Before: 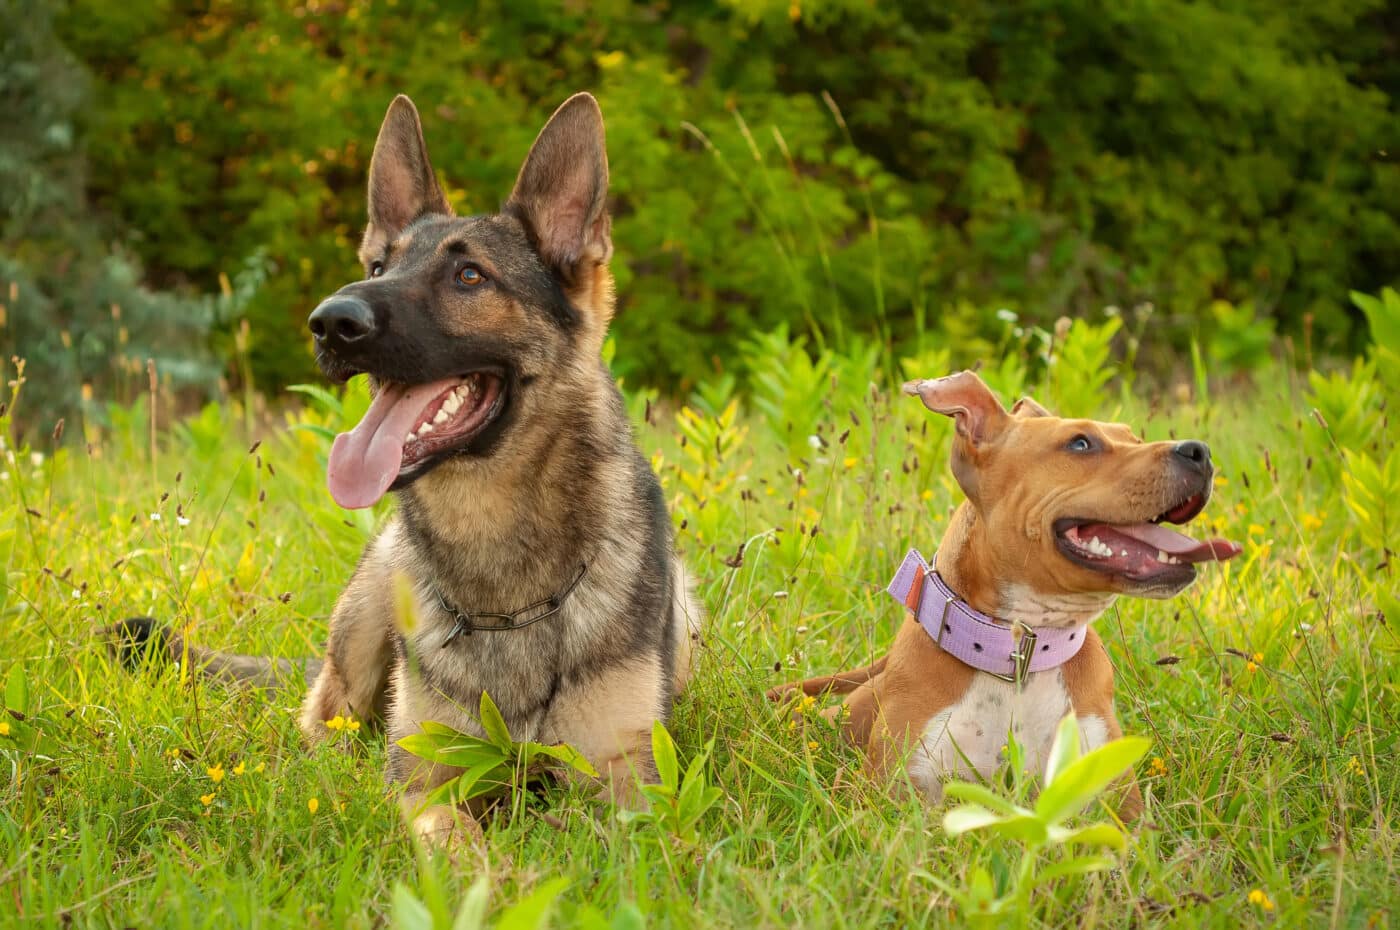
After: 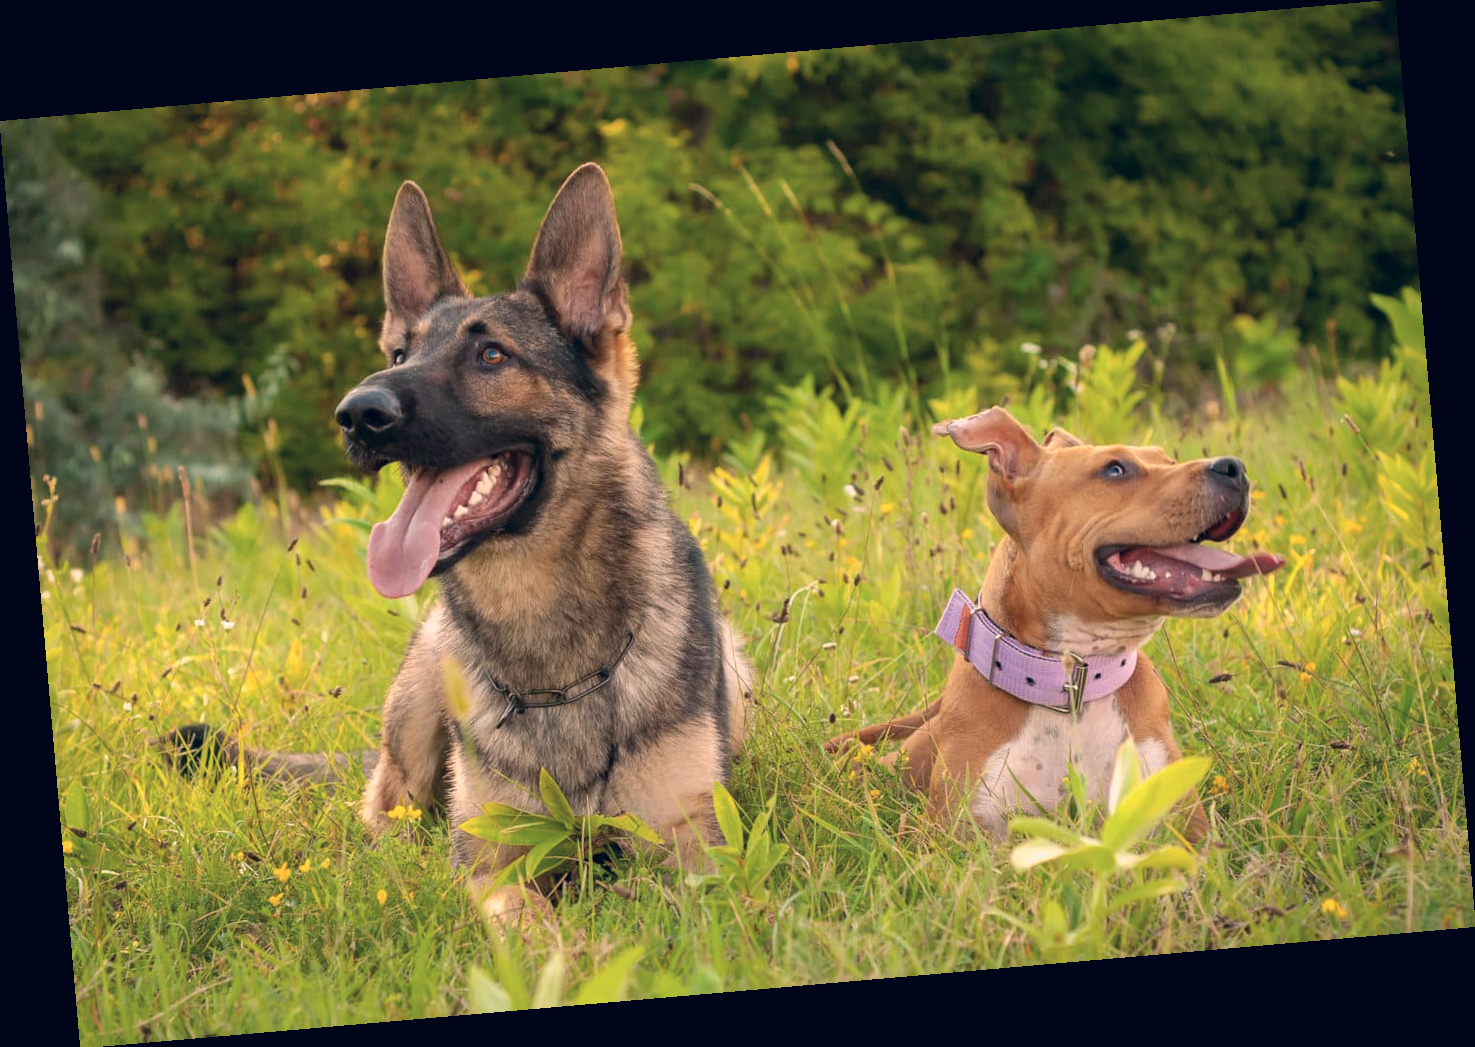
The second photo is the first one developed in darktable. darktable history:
color correction: highlights a* 14.46, highlights b* 5.85, shadows a* -5.53, shadows b* -15.24, saturation 0.85
rotate and perspective: rotation -4.98°, automatic cropping off
